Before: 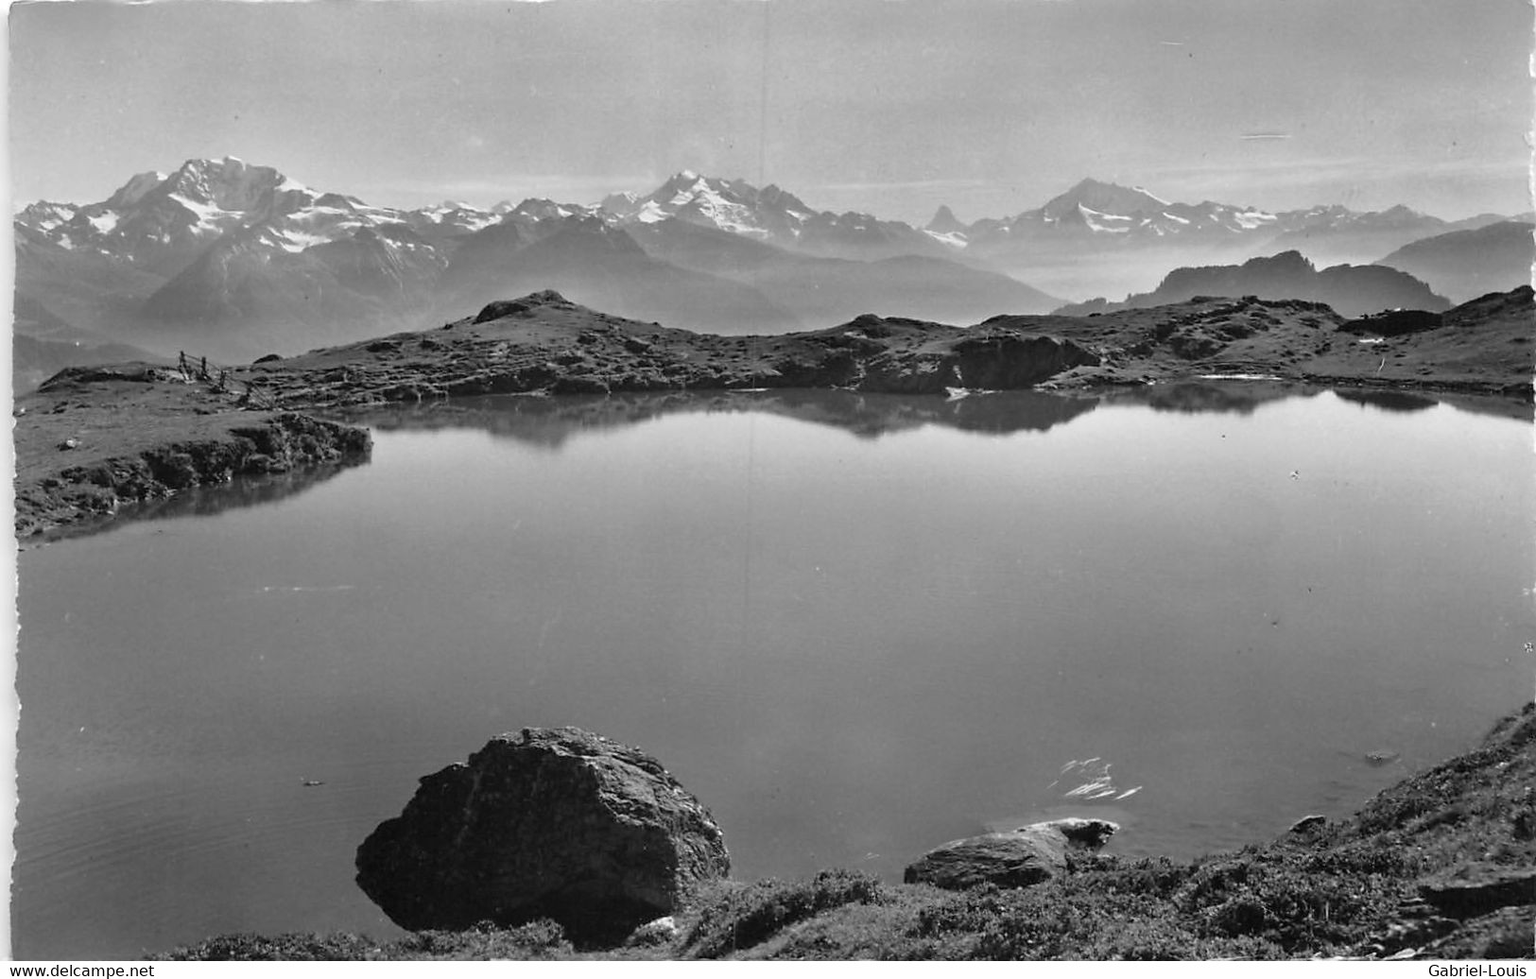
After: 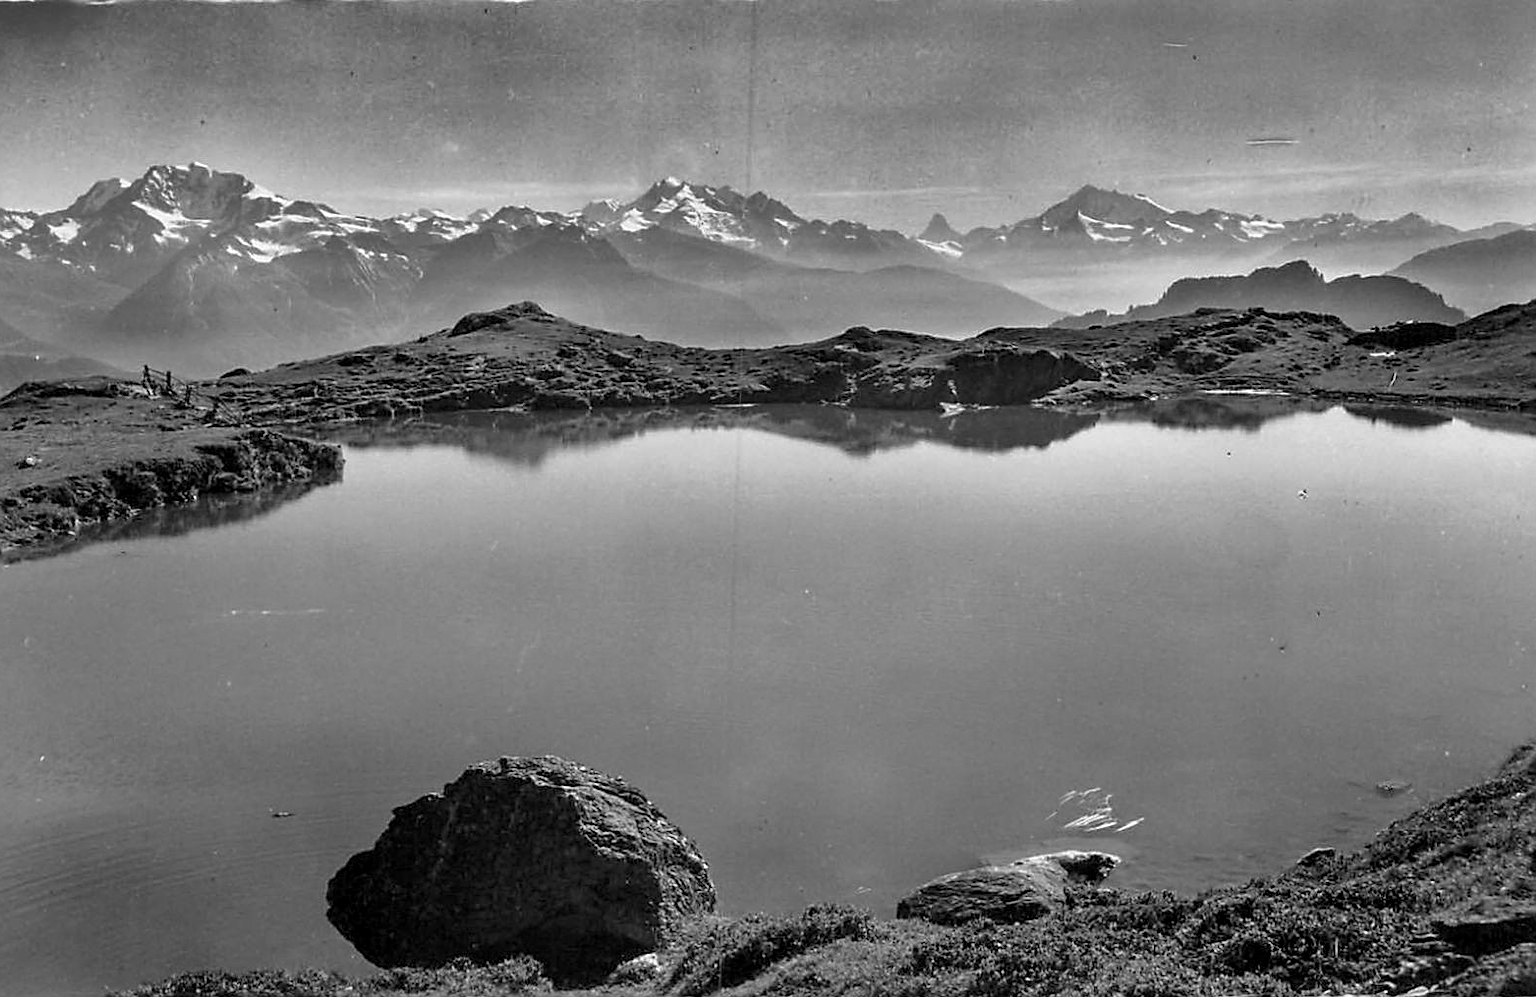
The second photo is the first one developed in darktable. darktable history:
shadows and highlights: shadows 19.29, highlights -85.22, soften with gaussian
crop and rotate: left 2.73%, right 1.034%, bottom 2.009%
sharpen: on, module defaults
local contrast: detail 130%
